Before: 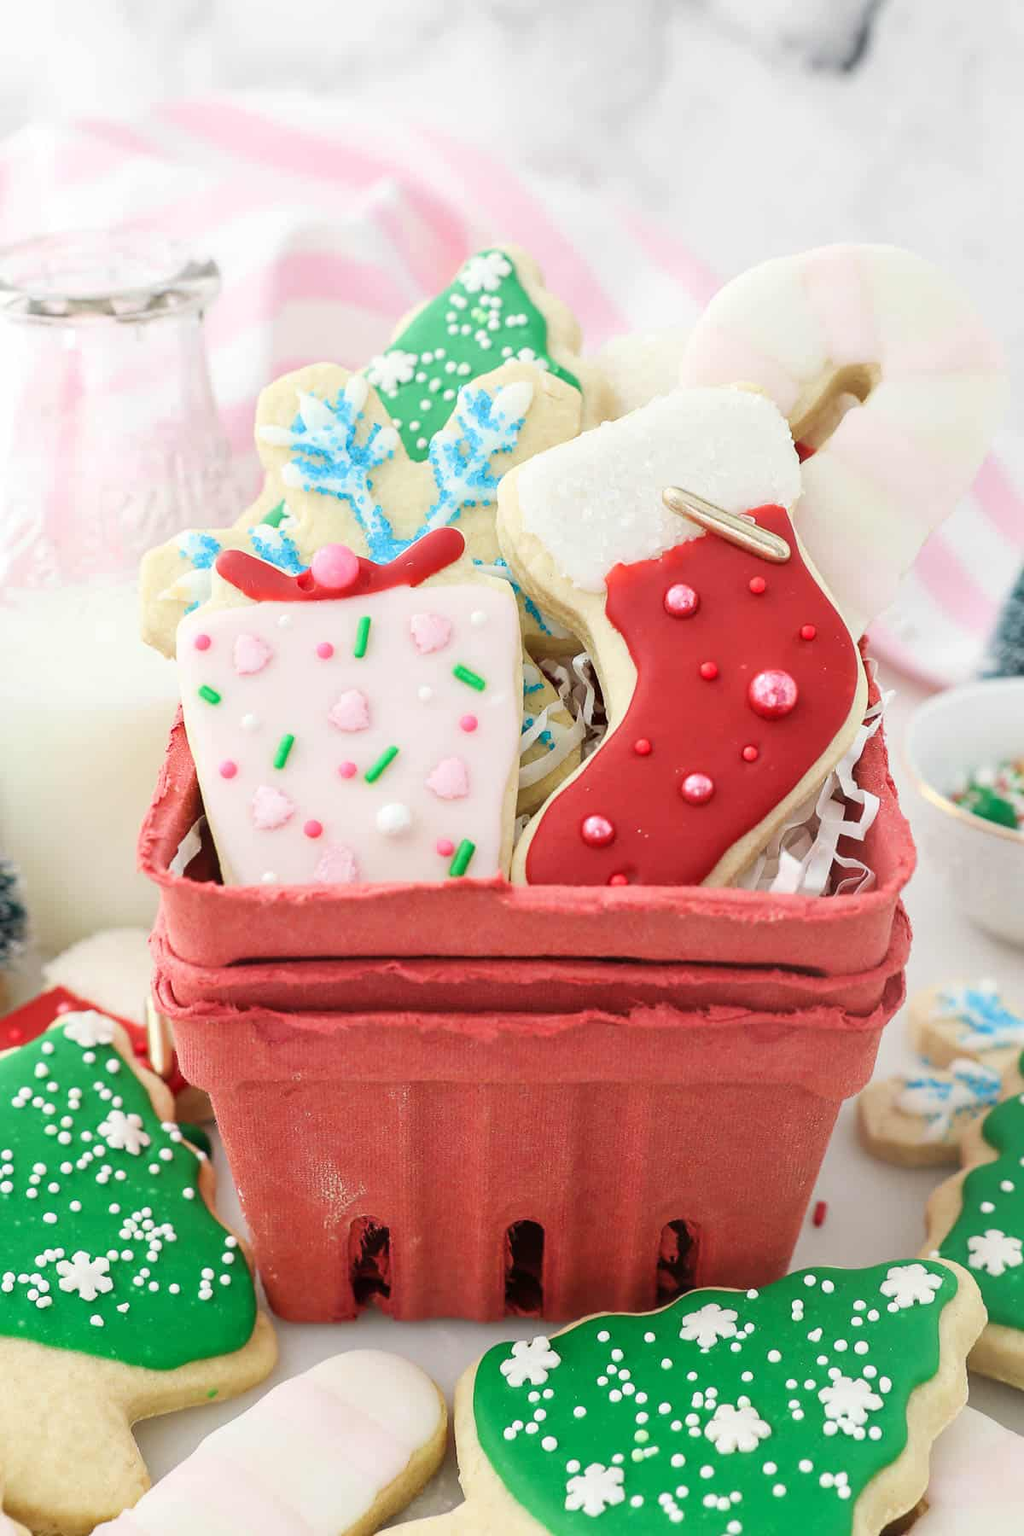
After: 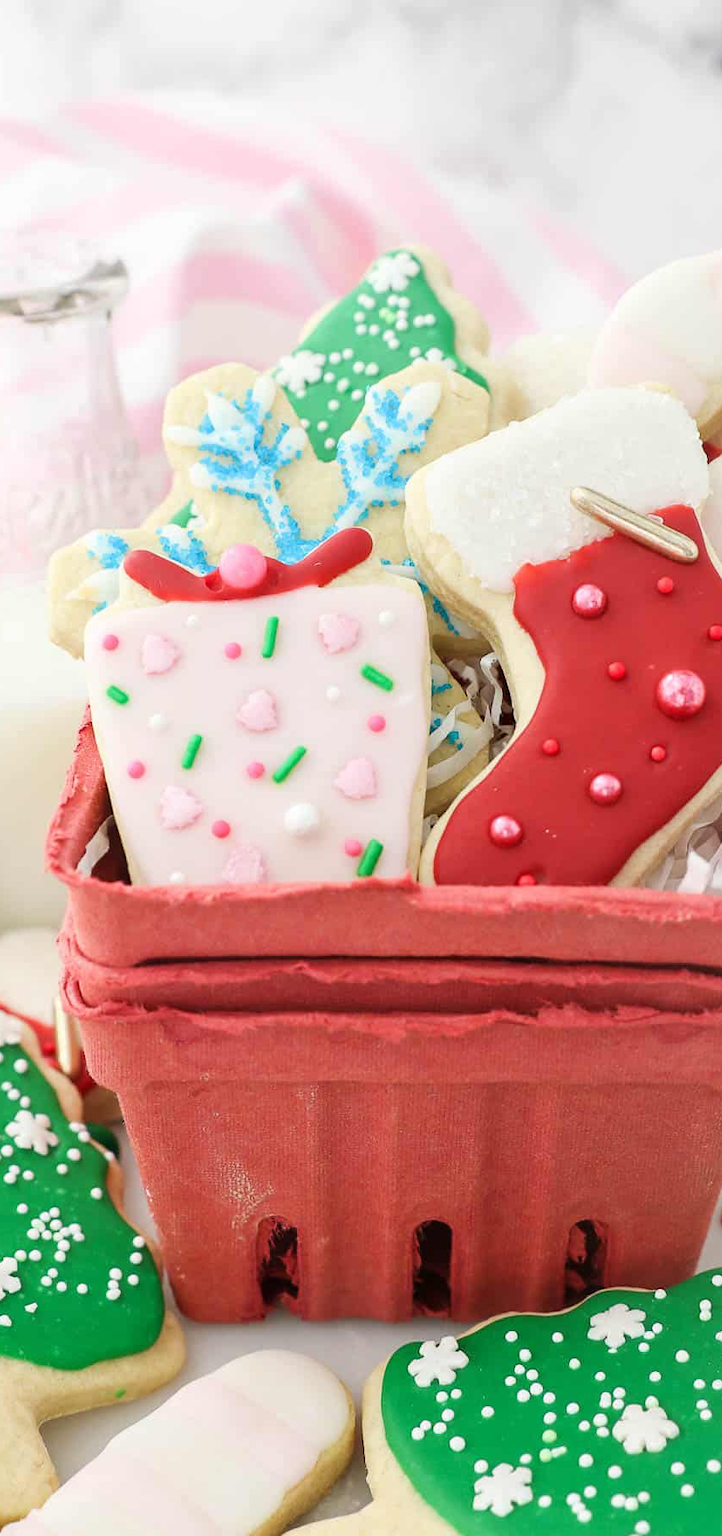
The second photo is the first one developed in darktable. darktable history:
crop and rotate: left 9.001%, right 20.36%
